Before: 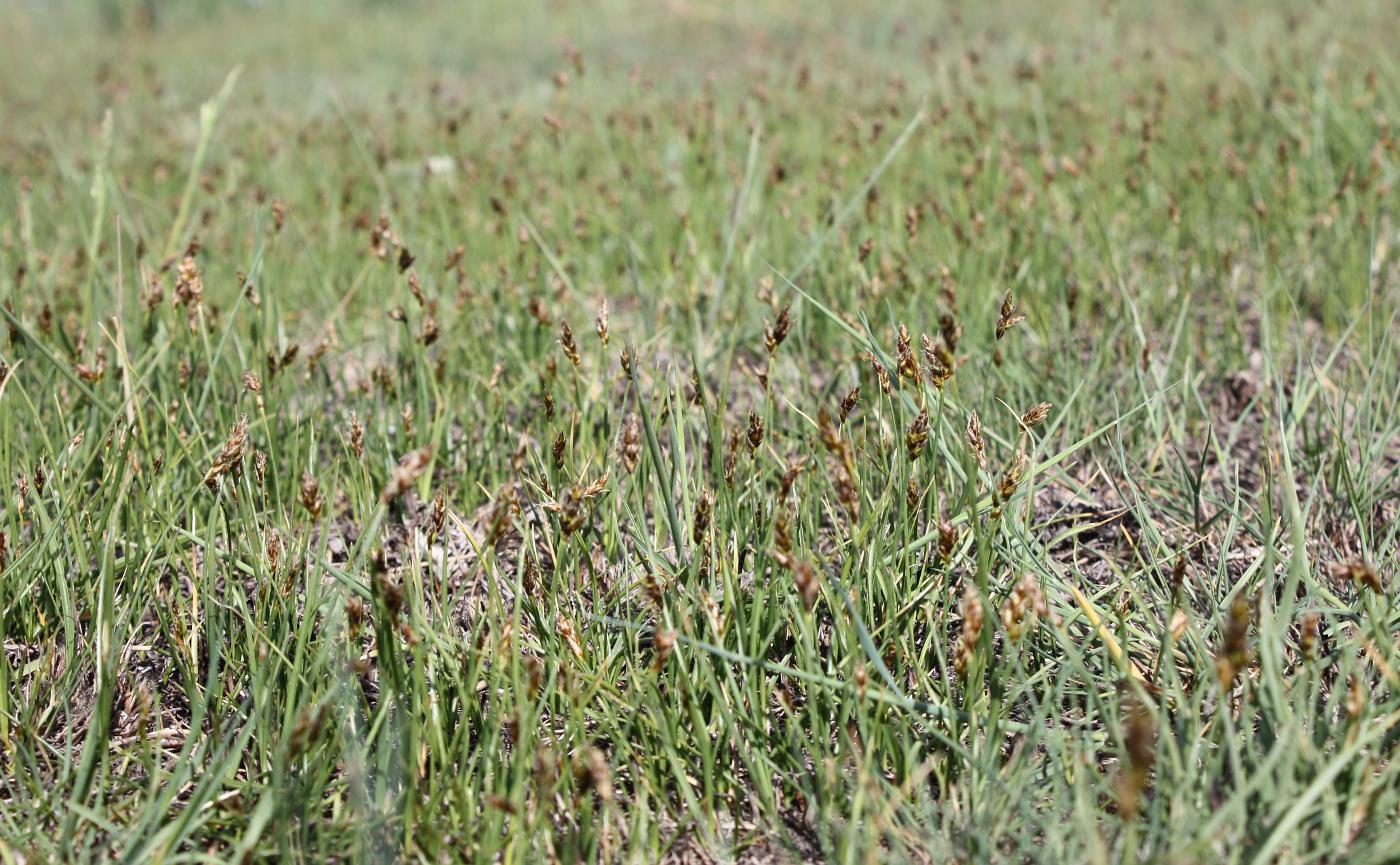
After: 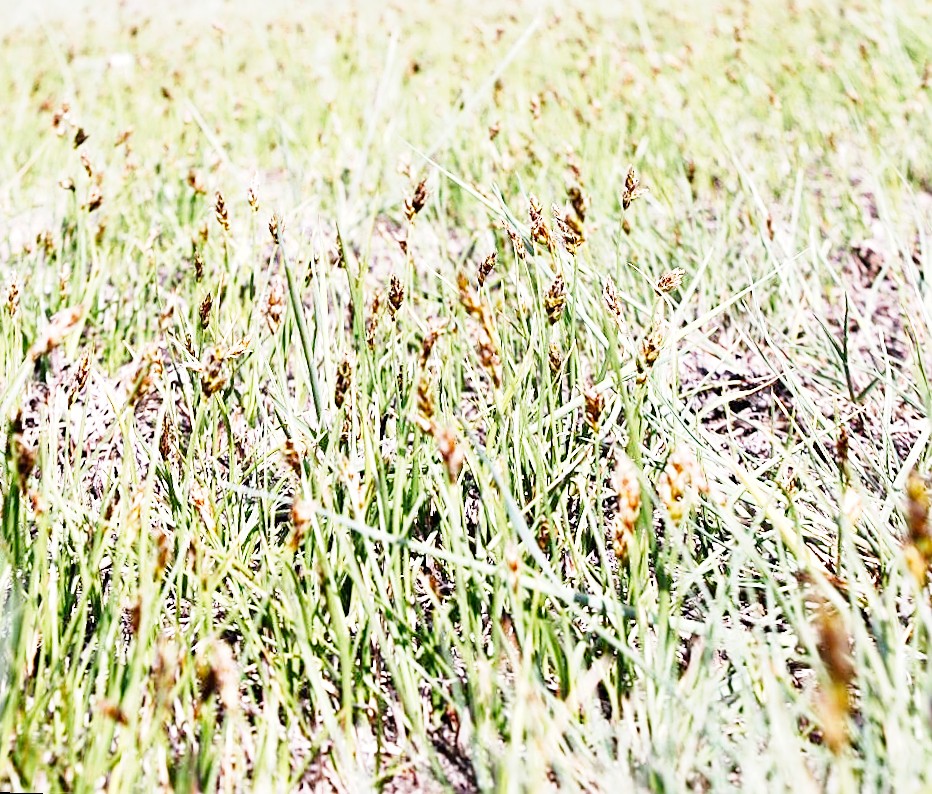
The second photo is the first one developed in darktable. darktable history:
exposure: black level correction 0.001, exposure 0.5 EV, compensate exposure bias true, compensate highlight preservation false
base curve: curves: ch0 [(0, 0) (0, 0.001) (0.001, 0.001) (0.004, 0.002) (0.007, 0.004) (0.015, 0.013) (0.033, 0.045) (0.052, 0.096) (0.075, 0.17) (0.099, 0.241) (0.163, 0.42) (0.219, 0.55) (0.259, 0.616) (0.327, 0.722) (0.365, 0.765) (0.522, 0.873) (0.547, 0.881) (0.689, 0.919) (0.826, 0.952) (1, 1)], preserve colors none
crop and rotate: left 17.959%, top 5.771%, right 1.742%
tone equalizer: on, module defaults
rotate and perspective: rotation 0.72°, lens shift (vertical) -0.352, lens shift (horizontal) -0.051, crop left 0.152, crop right 0.859, crop top 0.019, crop bottom 0.964
white balance: red 1.05, blue 1.072
sharpen: on, module defaults
